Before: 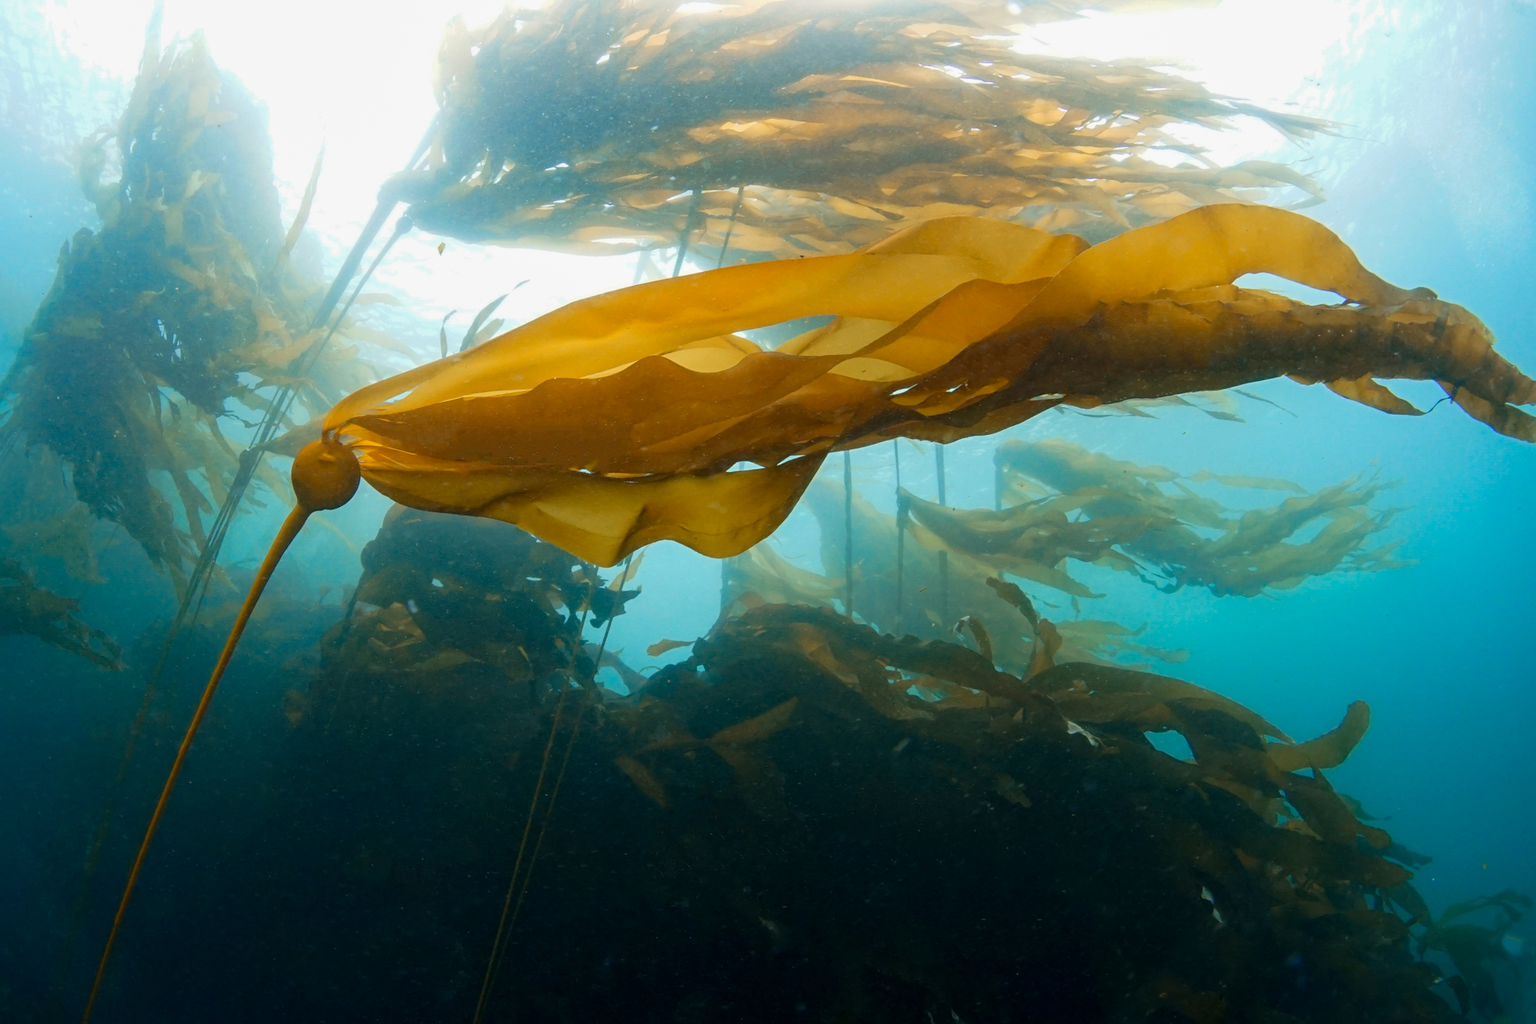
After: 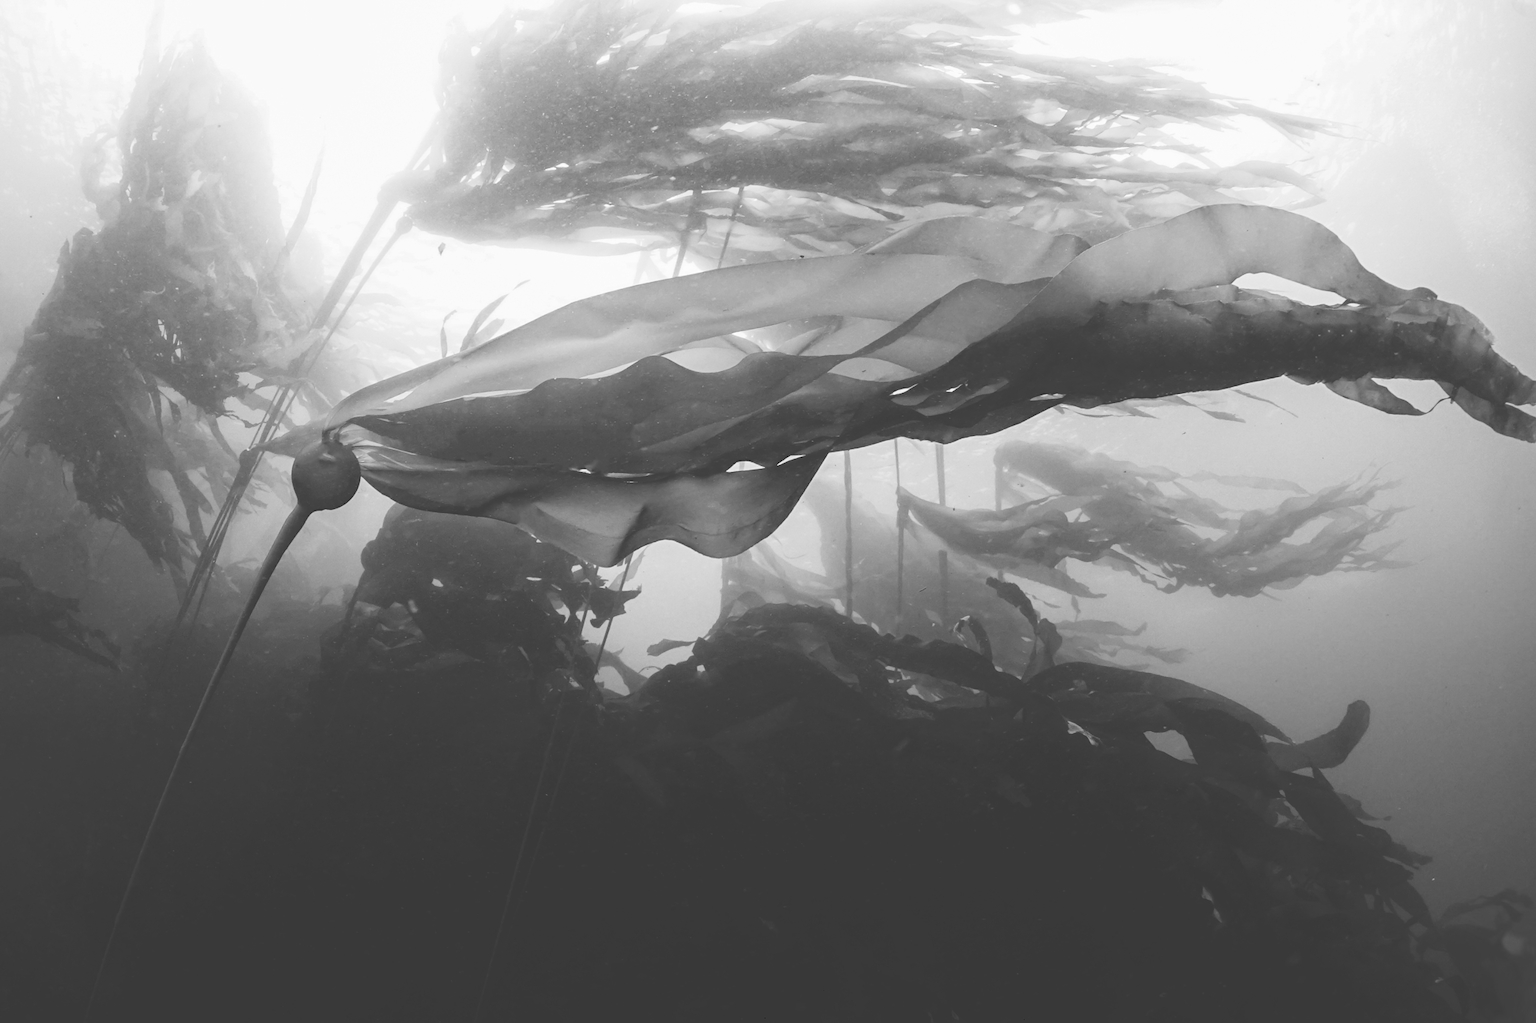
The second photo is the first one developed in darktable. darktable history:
monochrome: a 32, b 64, size 2.3, highlights 1
tone curve: curves: ch0 [(0, 0) (0.003, 0.24) (0.011, 0.24) (0.025, 0.24) (0.044, 0.244) (0.069, 0.244) (0.1, 0.252) (0.136, 0.264) (0.177, 0.274) (0.224, 0.284) (0.277, 0.313) (0.335, 0.361) (0.399, 0.415) (0.468, 0.498) (0.543, 0.595) (0.623, 0.695) (0.709, 0.793) (0.801, 0.883) (0.898, 0.942) (1, 1)], preserve colors none
